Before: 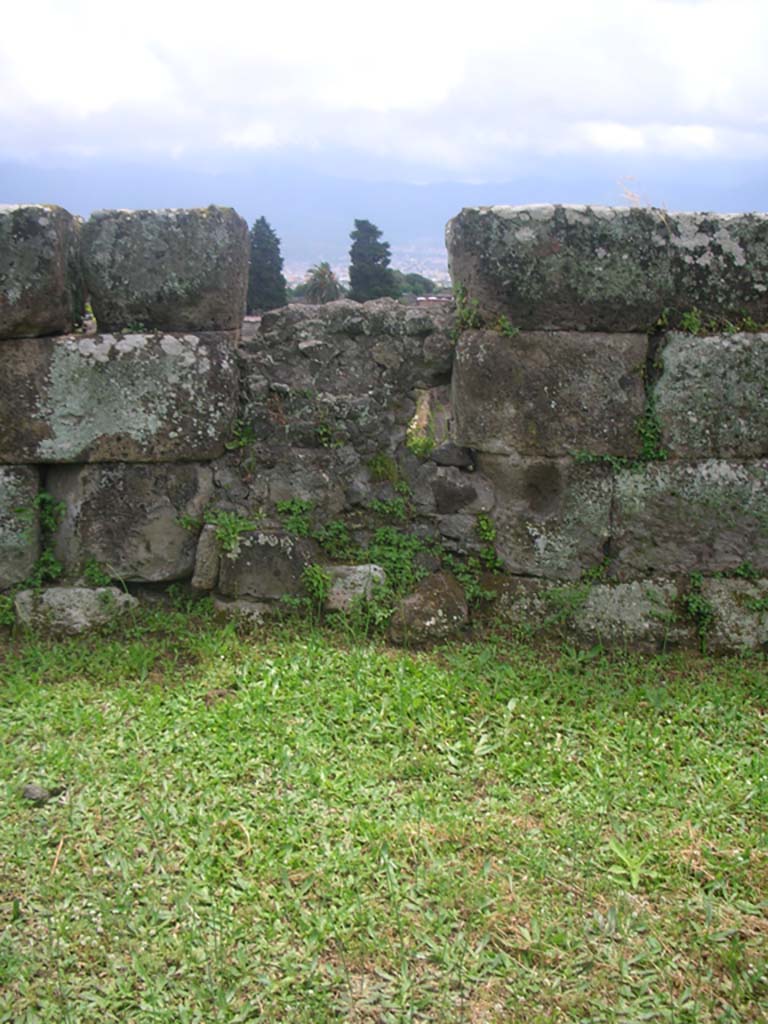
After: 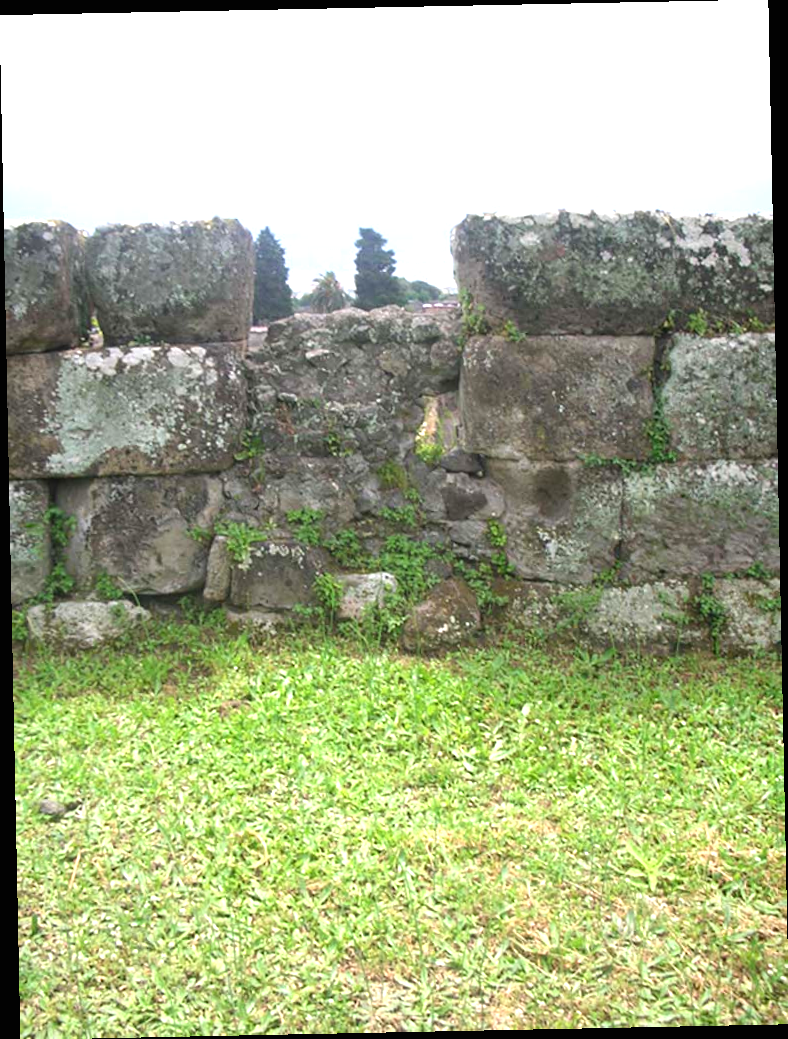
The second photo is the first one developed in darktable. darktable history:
exposure: black level correction 0, exposure 1.1 EV, compensate highlight preservation false
rotate and perspective: rotation -1.17°, automatic cropping off
